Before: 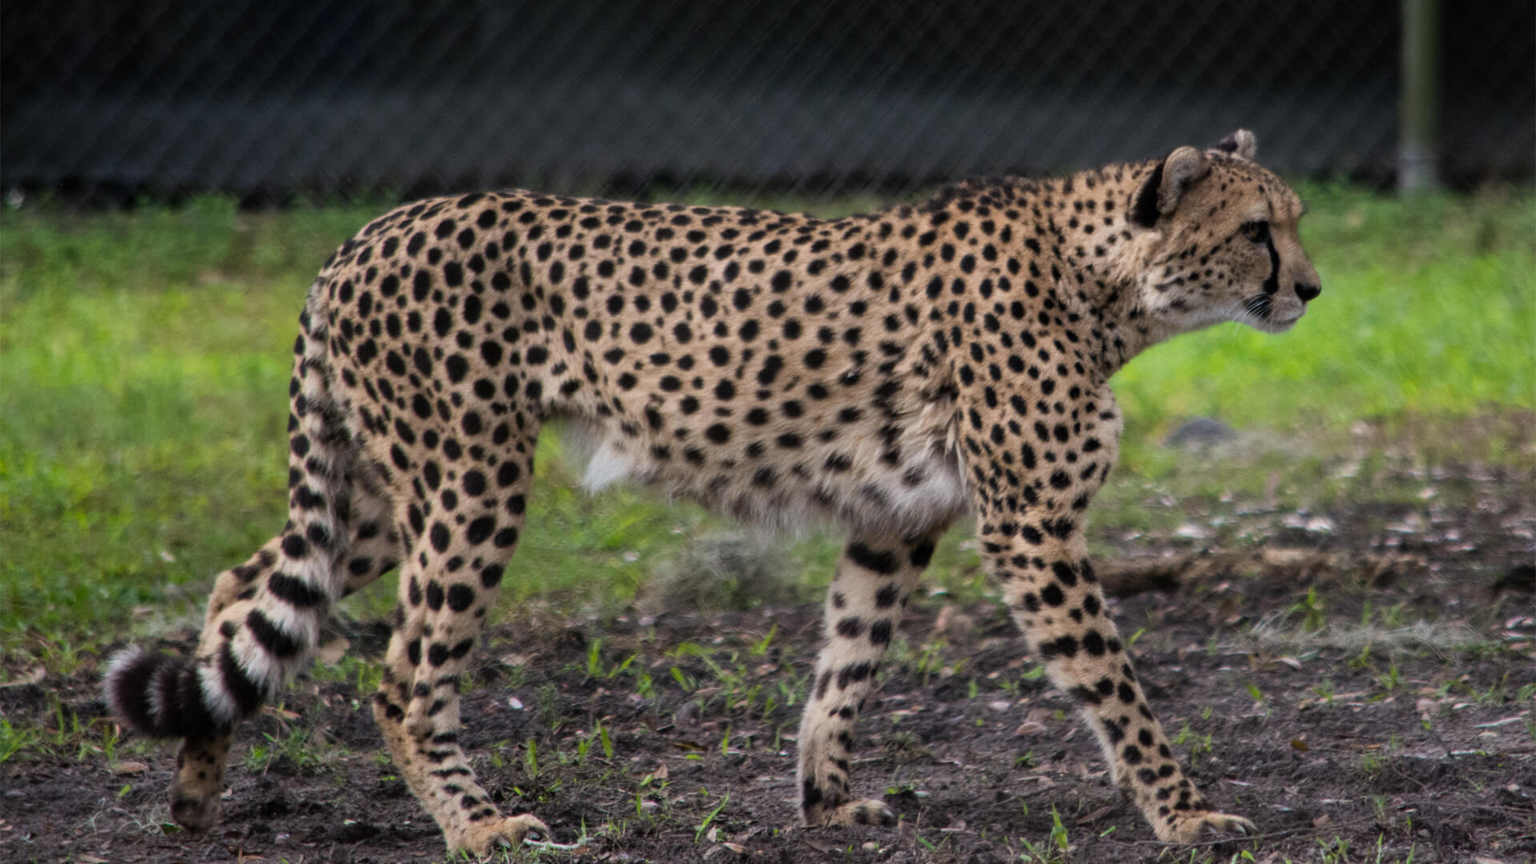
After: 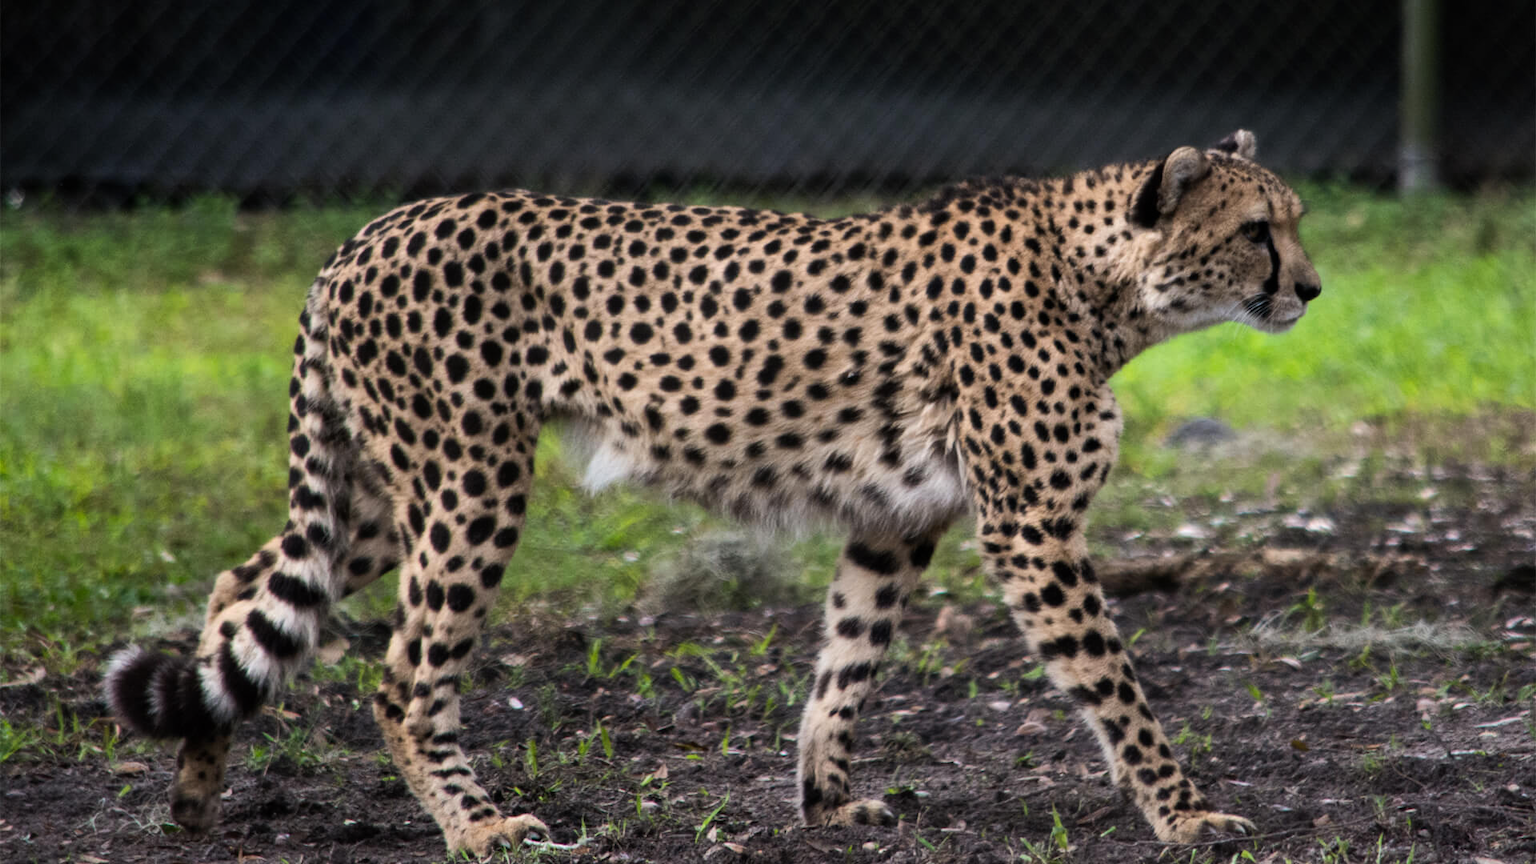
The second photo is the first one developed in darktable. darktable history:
tone equalizer: -8 EV -0.438 EV, -7 EV -0.381 EV, -6 EV -0.312 EV, -5 EV -0.215 EV, -3 EV 0.251 EV, -2 EV 0.325 EV, -1 EV 0.375 EV, +0 EV 0.396 EV, edges refinement/feathering 500, mask exposure compensation -1.57 EV, preserve details no
